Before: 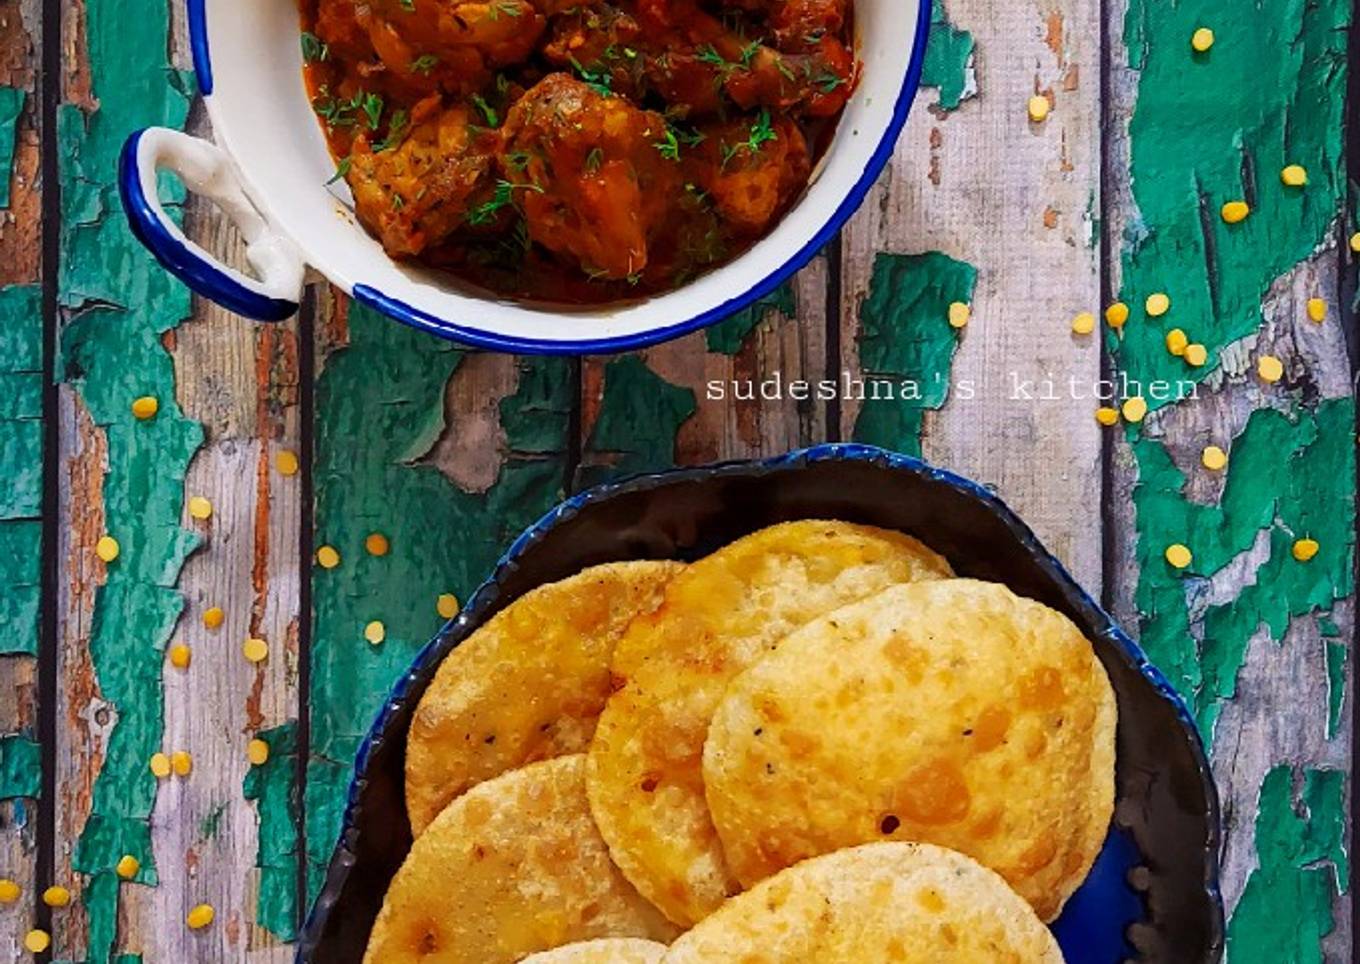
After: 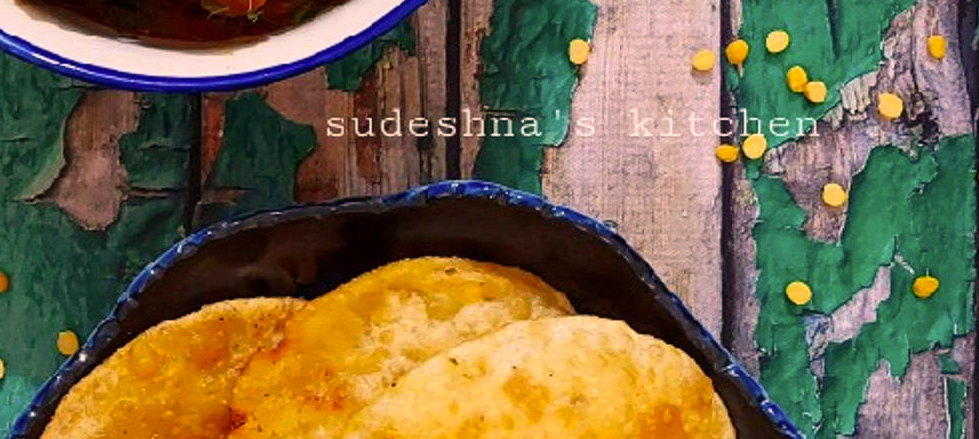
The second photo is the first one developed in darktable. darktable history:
crop and rotate: left 28%, top 27.328%, bottom 27.071%
color correction: highlights a* 11.36, highlights b* 12.28
